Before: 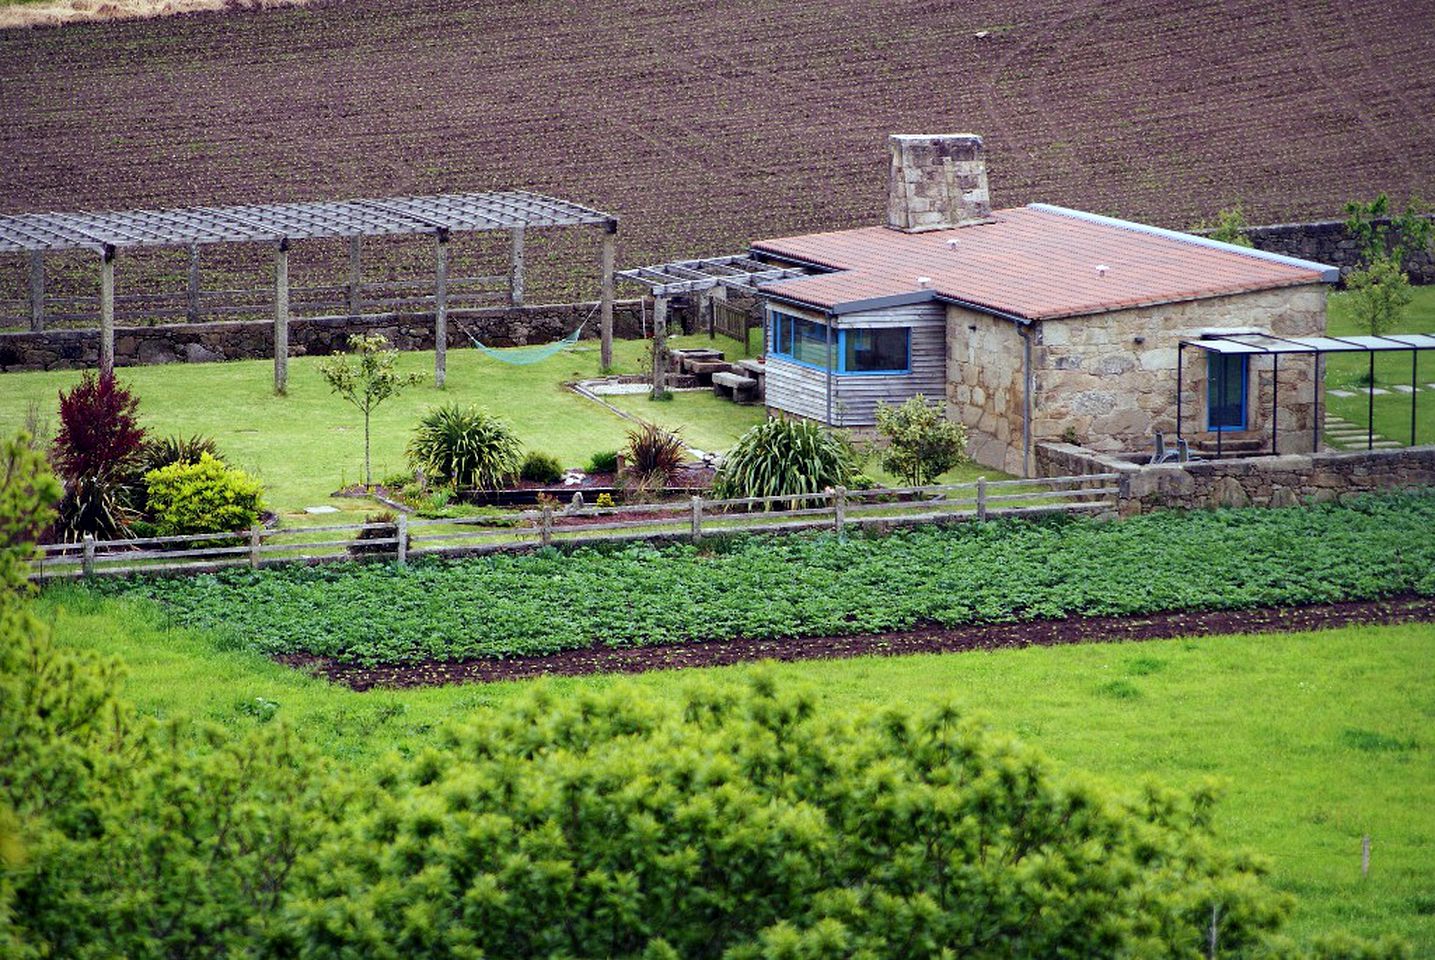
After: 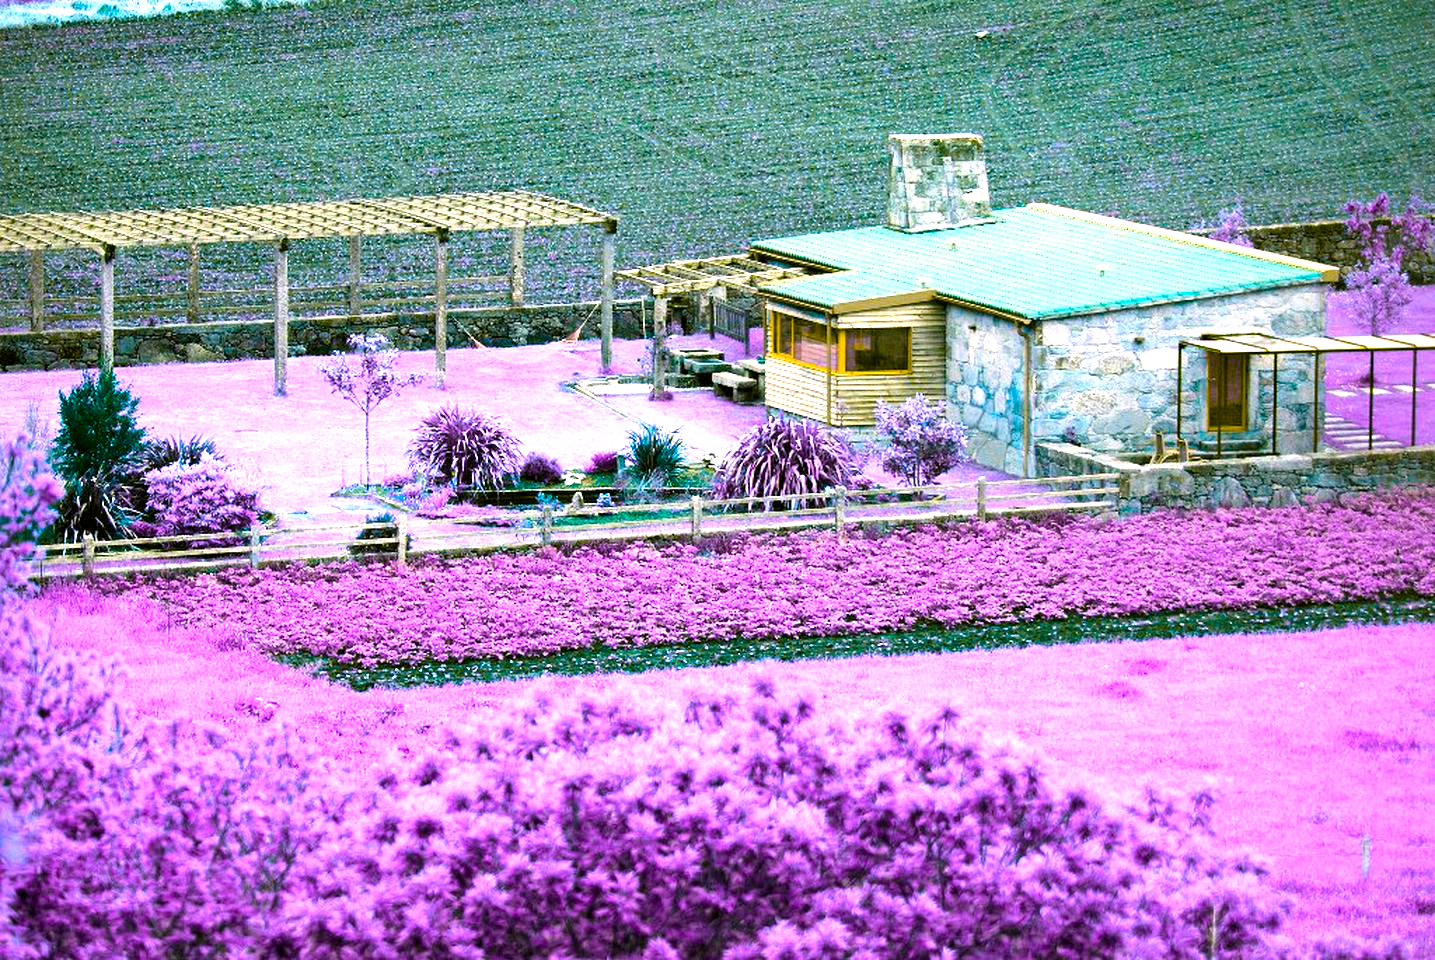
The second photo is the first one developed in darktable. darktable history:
exposure: exposure 1.09 EV, compensate exposure bias true, compensate highlight preservation false
color balance rgb: shadows lift › chroma 2.047%, shadows lift › hue 246.93°, linear chroma grading › global chroma 15.374%, perceptual saturation grading › global saturation 0.286%, hue shift 177.72°, global vibrance 49.55%, contrast 0.959%
